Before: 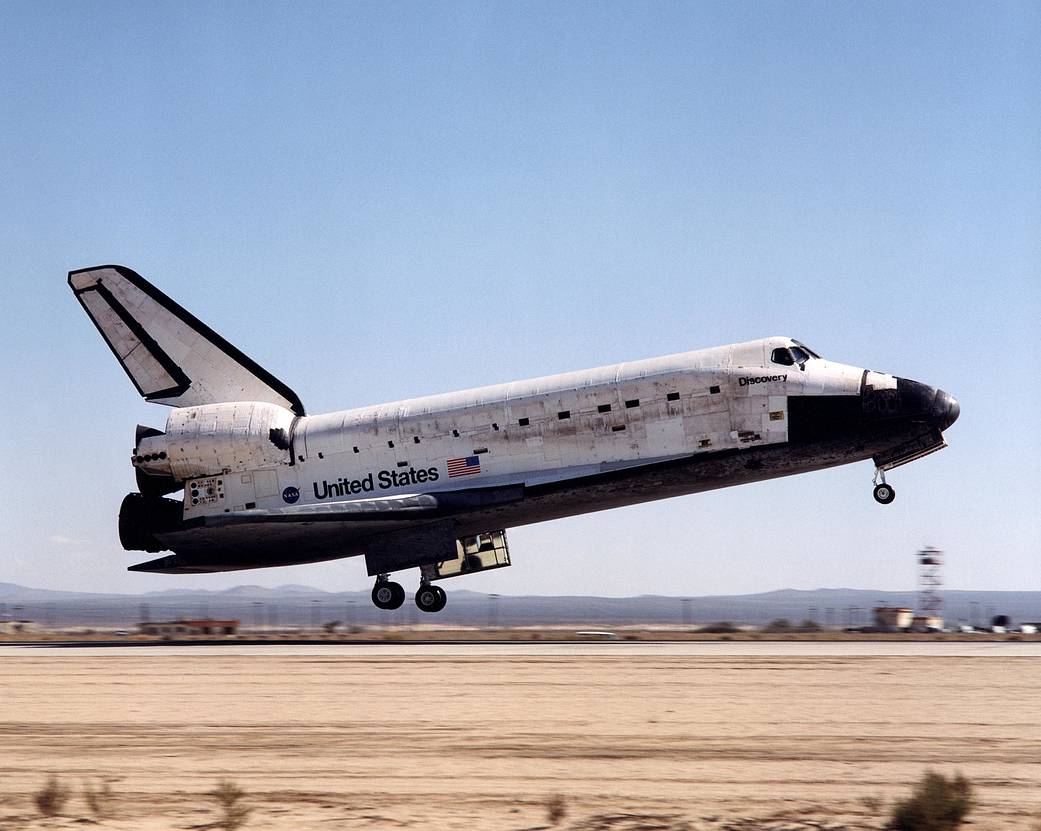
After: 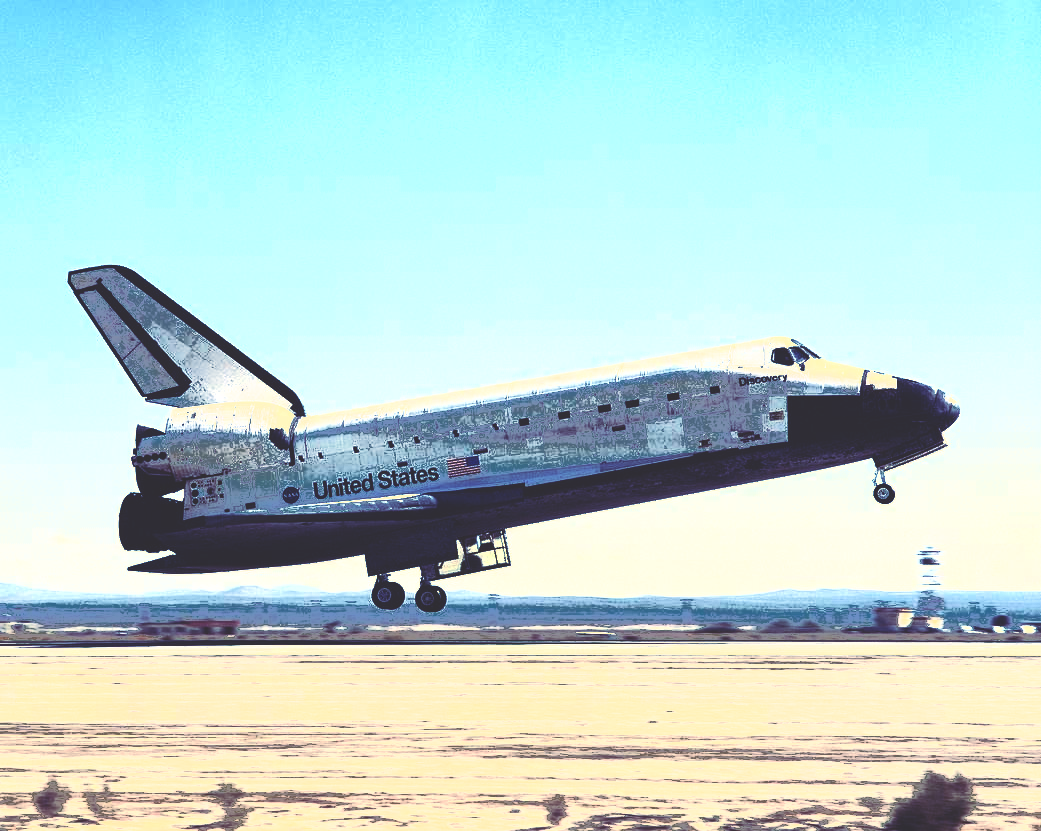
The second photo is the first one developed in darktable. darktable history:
tone equalizer: -8 EV -0.417 EV, -7 EV -0.389 EV, -6 EV -0.333 EV, -5 EV -0.222 EV, -3 EV 0.222 EV, -2 EV 0.333 EV, -1 EV 0.389 EV, +0 EV 0.417 EV, edges refinement/feathering 500, mask exposure compensation -1.57 EV, preserve details no
exposure: black level correction 0, exposure 0.7 EV, compensate exposure bias true, compensate highlight preservation false
fill light: exposure -0.73 EV, center 0.69, width 2.2
rgb curve: curves: ch0 [(0, 0.186) (0.314, 0.284) (0.576, 0.466) (0.805, 0.691) (0.936, 0.886)]; ch1 [(0, 0.186) (0.314, 0.284) (0.581, 0.534) (0.771, 0.746) (0.936, 0.958)]; ch2 [(0, 0.216) (0.275, 0.39) (1, 1)], mode RGB, independent channels, compensate middle gray true, preserve colors none
color correction: highlights a* 3.12, highlights b* -1.55, shadows a* -0.101, shadows b* 2.52, saturation 0.98
